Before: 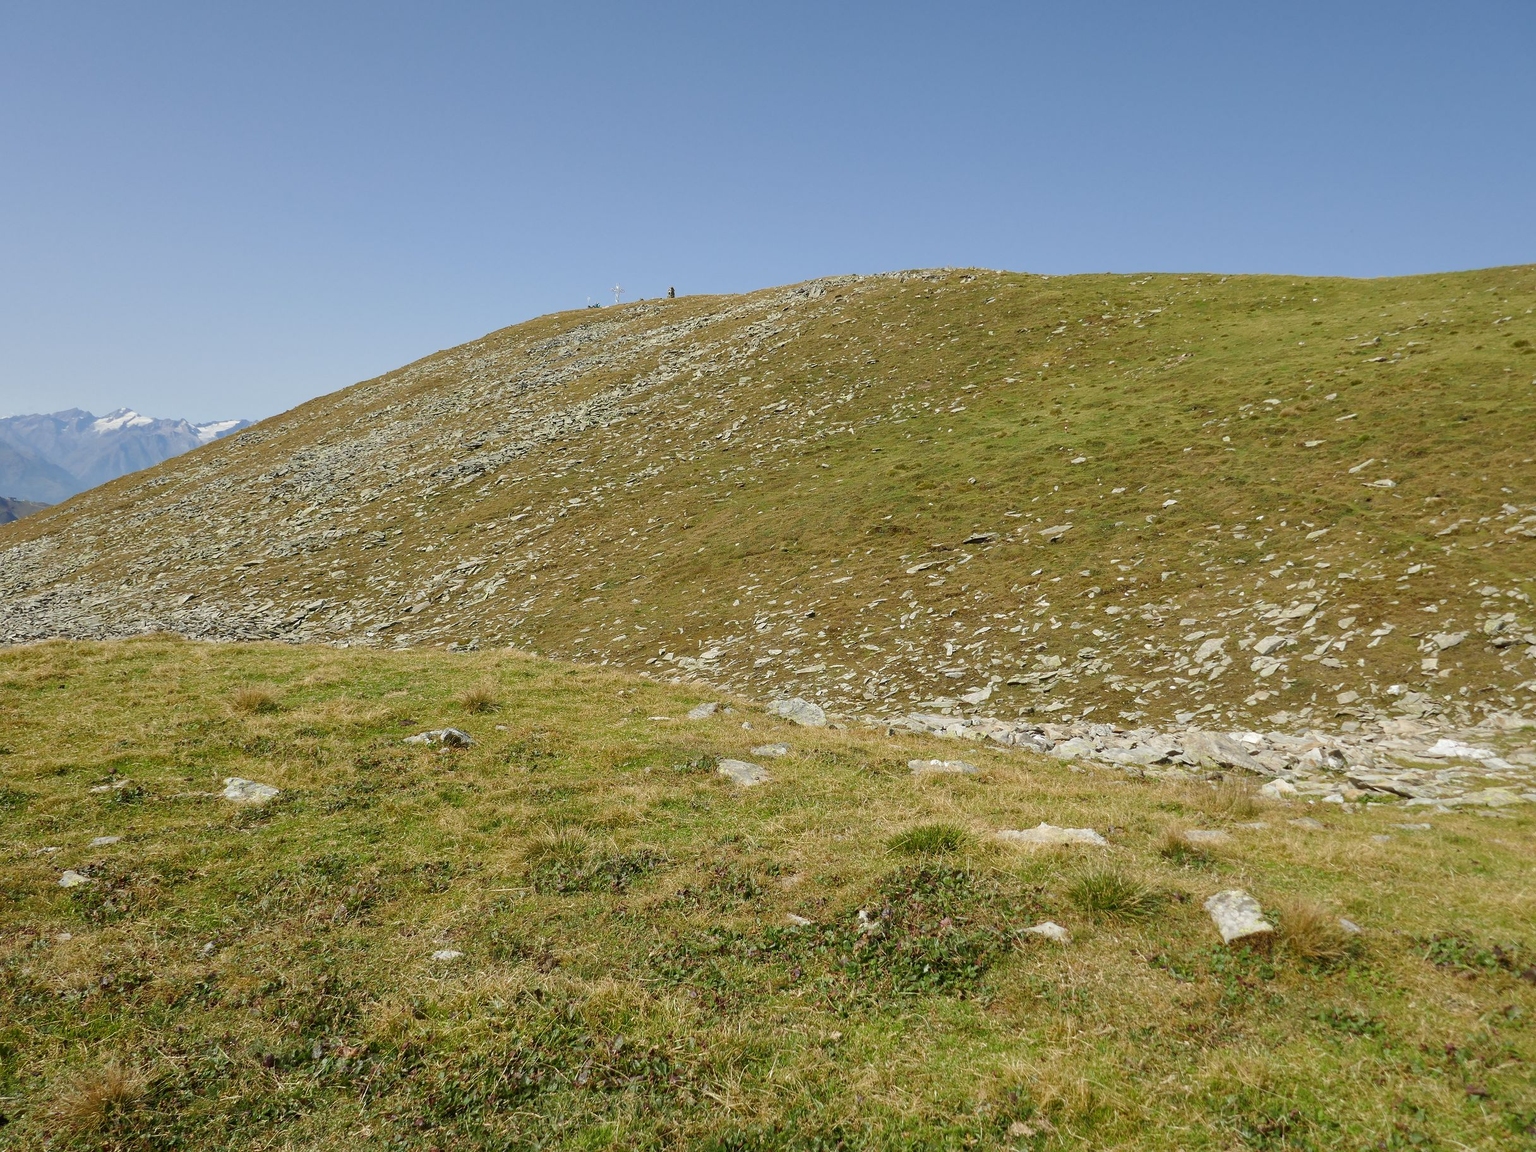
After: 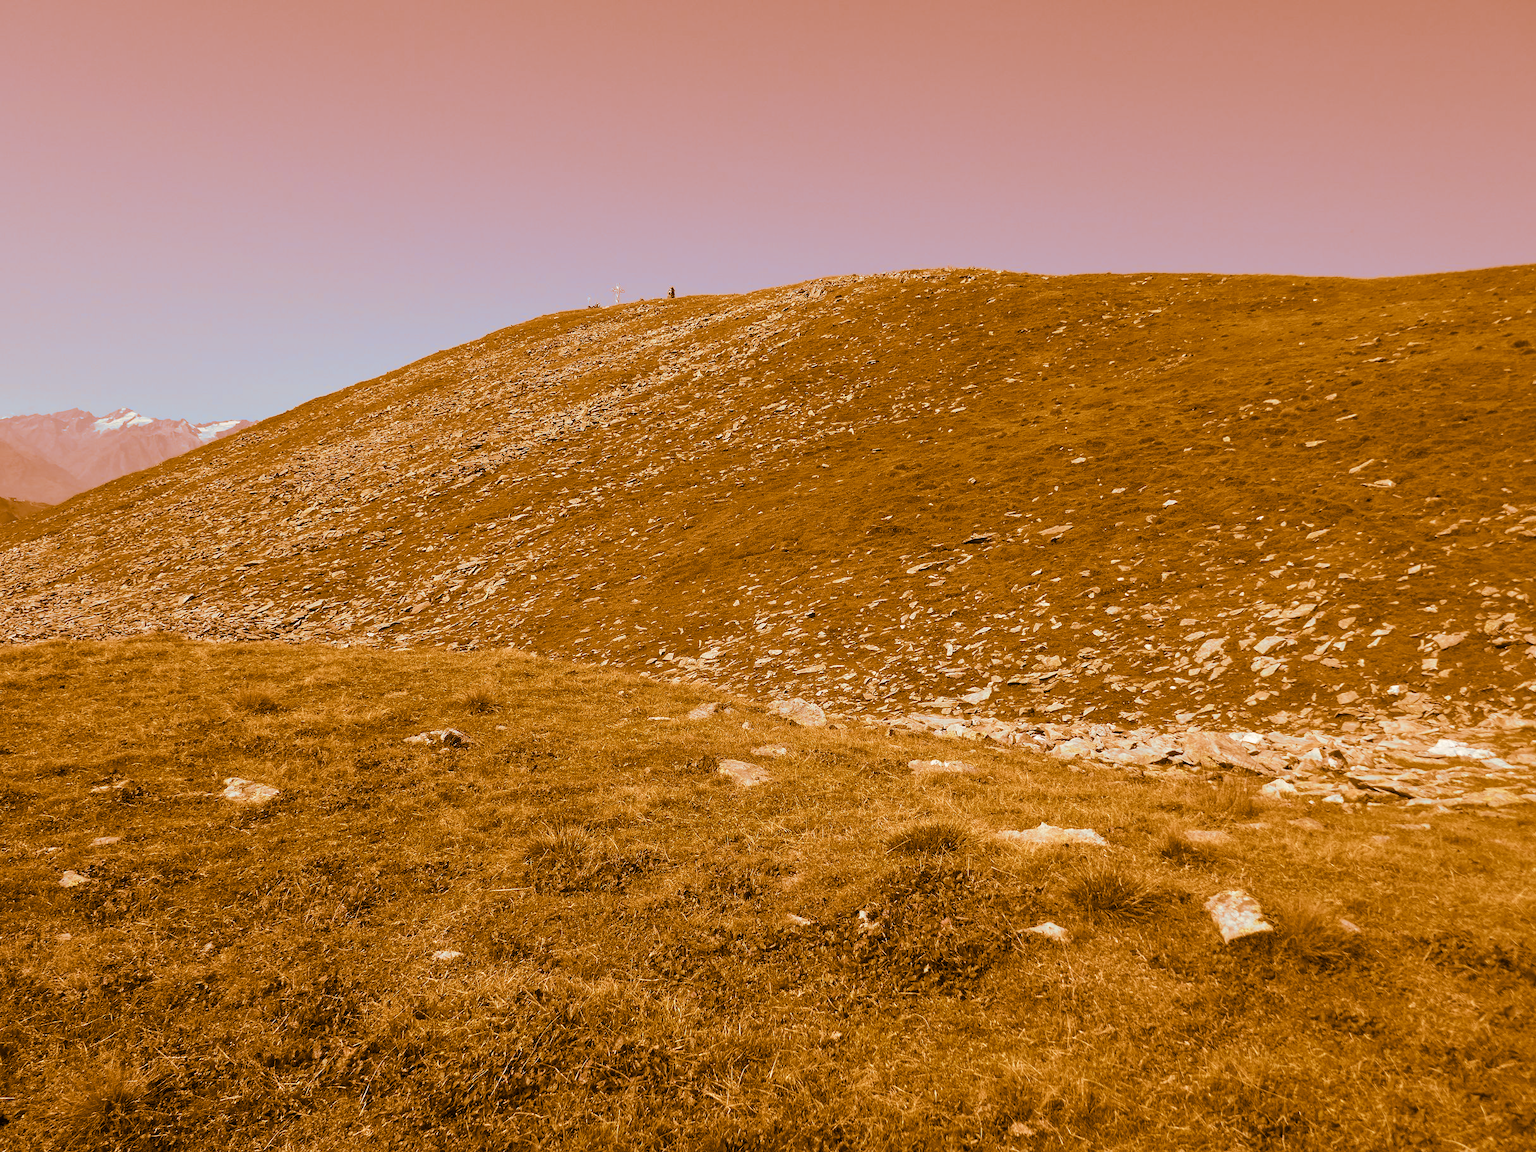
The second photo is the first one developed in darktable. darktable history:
split-toning: shadows › hue 26°, shadows › saturation 0.92, highlights › hue 40°, highlights › saturation 0.92, balance -63, compress 0%
velvia: on, module defaults
